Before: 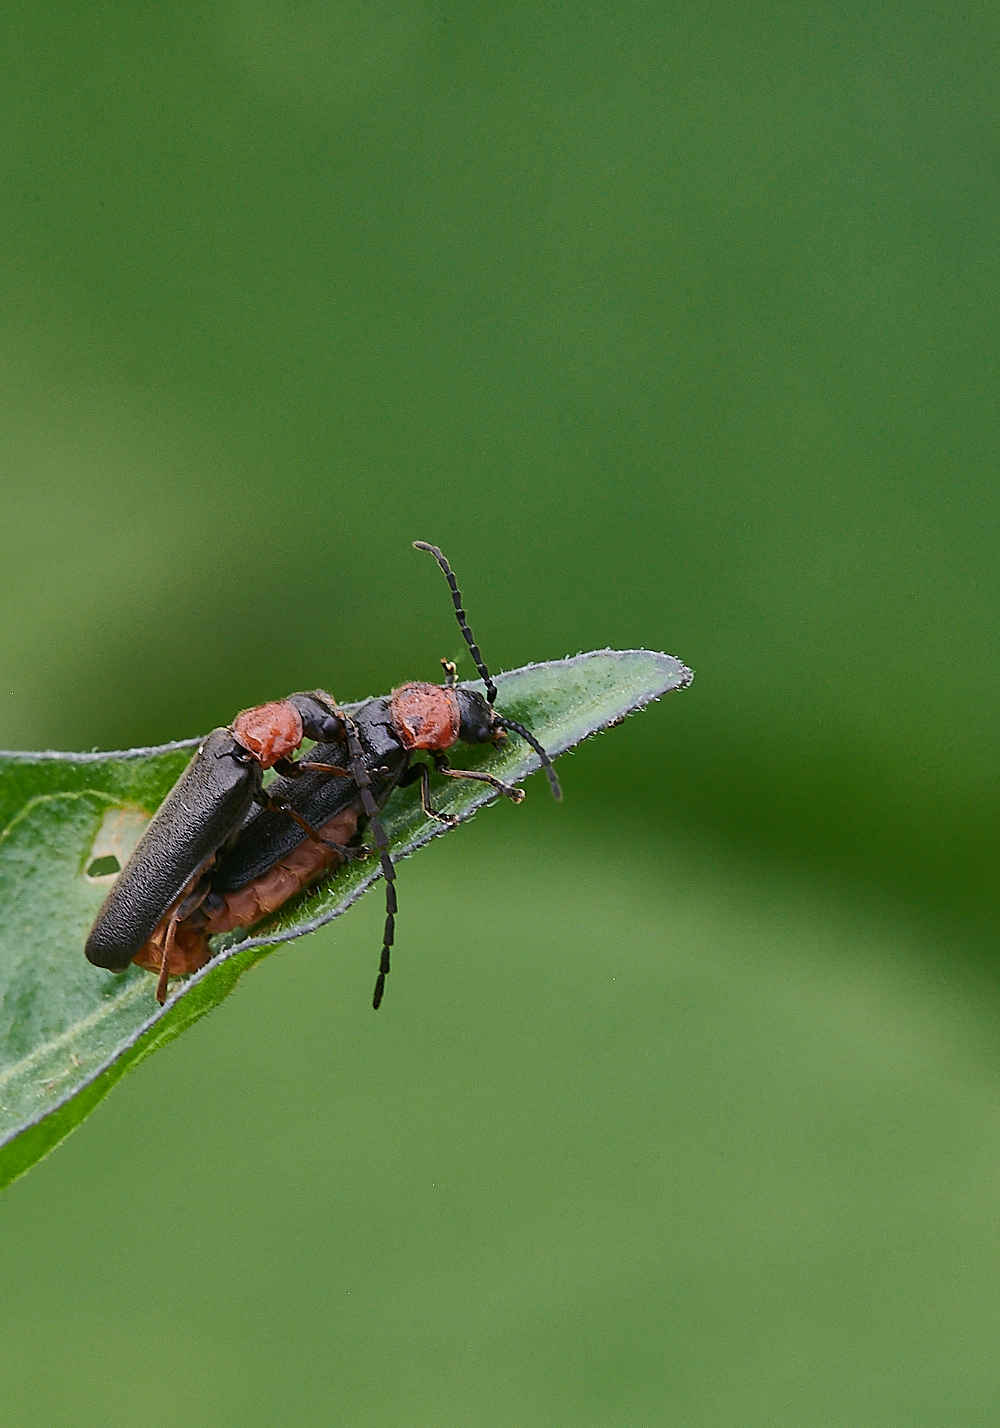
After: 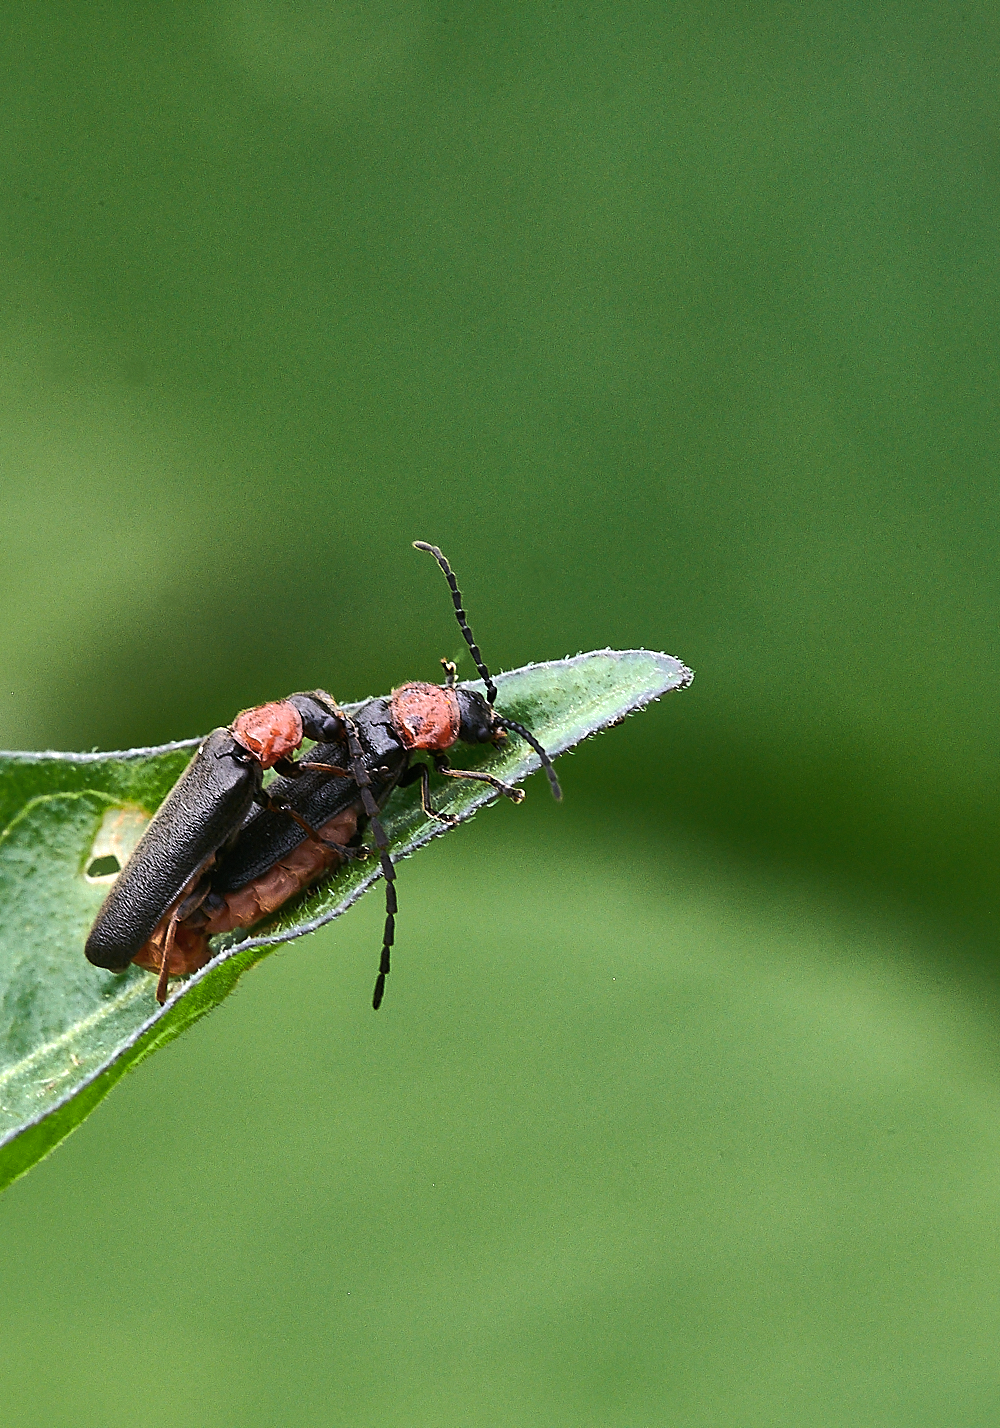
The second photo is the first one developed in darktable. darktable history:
tone equalizer: -8 EV -1.08 EV, -7 EV -1.01 EV, -6 EV -0.867 EV, -5 EV -0.578 EV, -3 EV 0.578 EV, -2 EV 0.867 EV, -1 EV 1.01 EV, +0 EV 1.08 EV, edges refinement/feathering 500, mask exposure compensation -1.57 EV, preserve details no
shadows and highlights: on, module defaults
